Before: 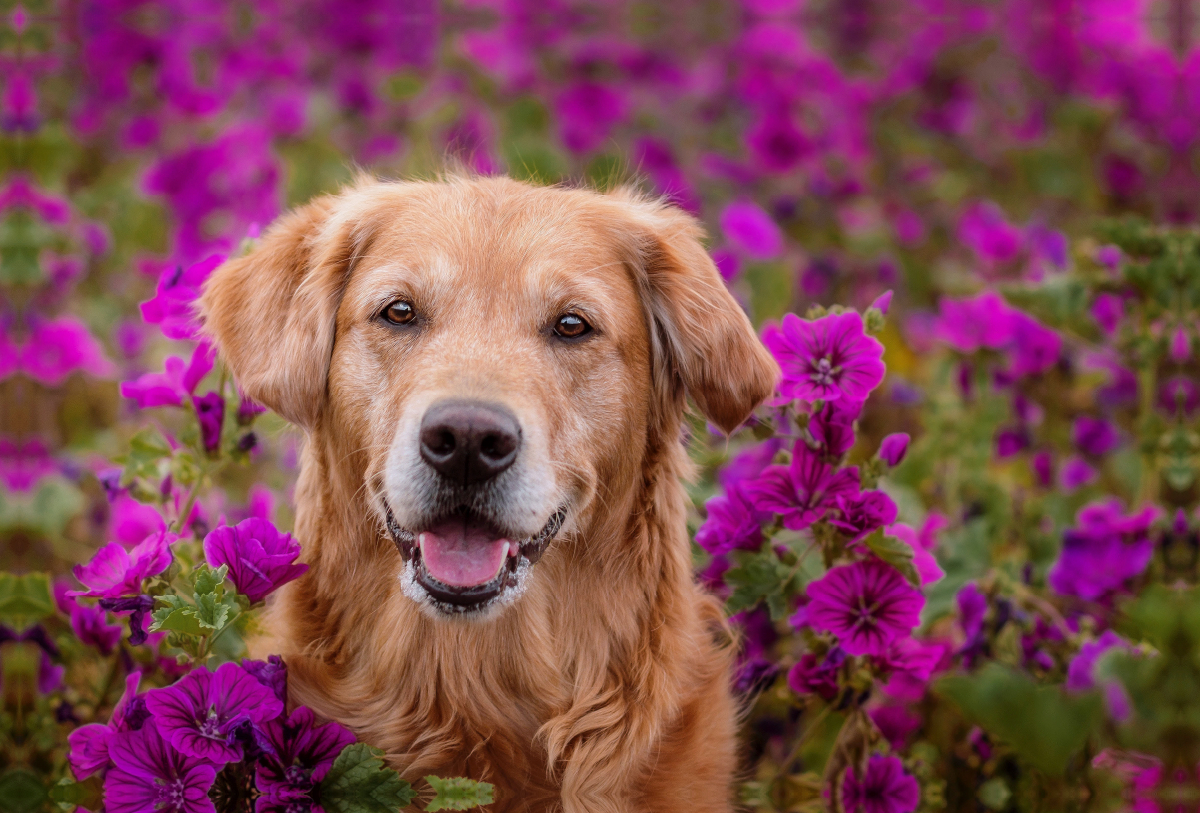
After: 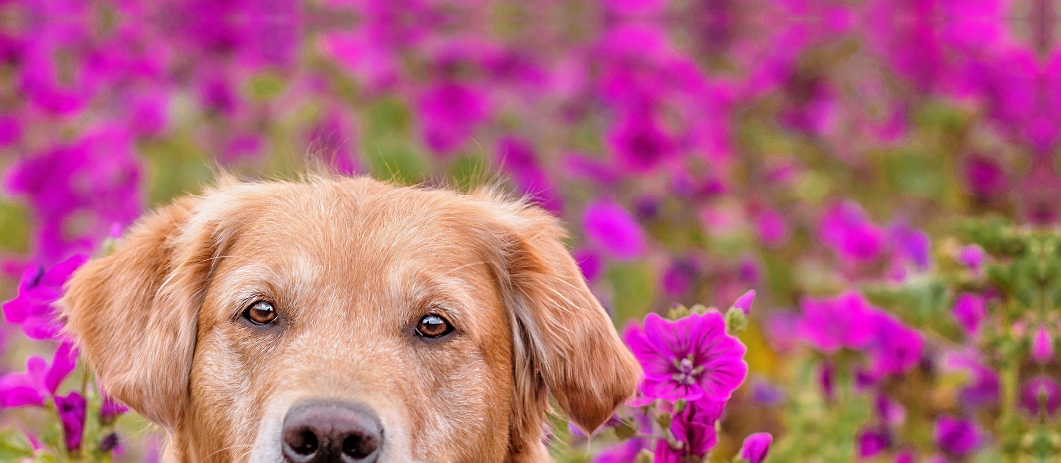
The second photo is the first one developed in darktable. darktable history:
crop and rotate: left 11.548%, bottom 42.944%
sharpen: on, module defaults
tone equalizer: -7 EV 0.154 EV, -6 EV 0.569 EV, -5 EV 1.14 EV, -4 EV 1.31 EV, -3 EV 1.18 EV, -2 EV 0.6 EV, -1 EV 0.161 EV, mask exposure compensation -0.488 EV
